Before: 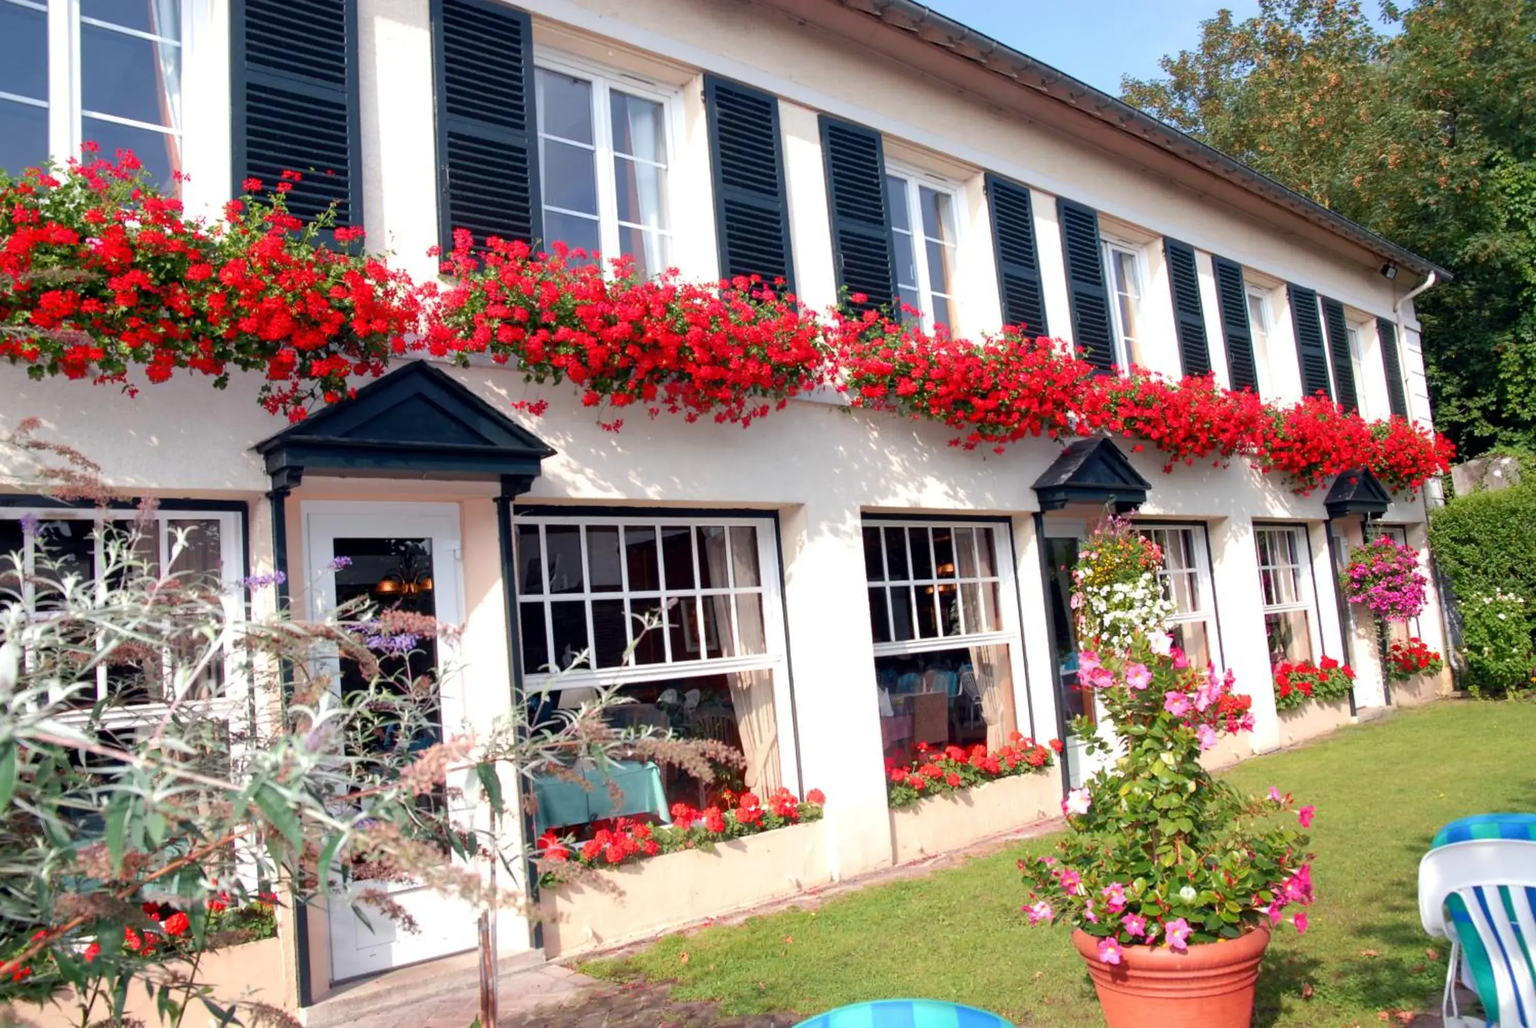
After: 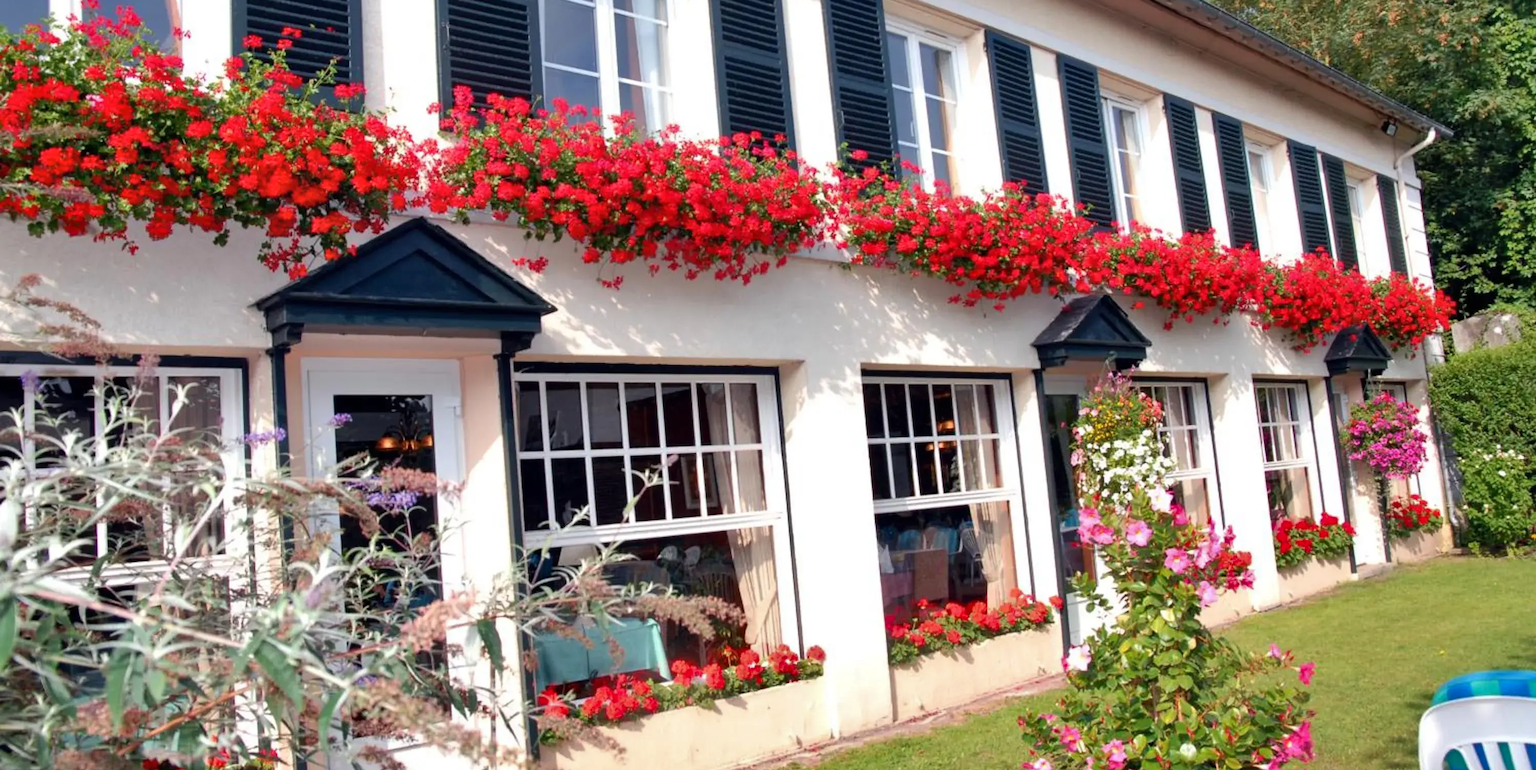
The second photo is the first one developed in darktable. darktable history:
crop: top 13.979%, bottom 11.105%
shadows and highlights: shadows 59.61, soften with gaussian
